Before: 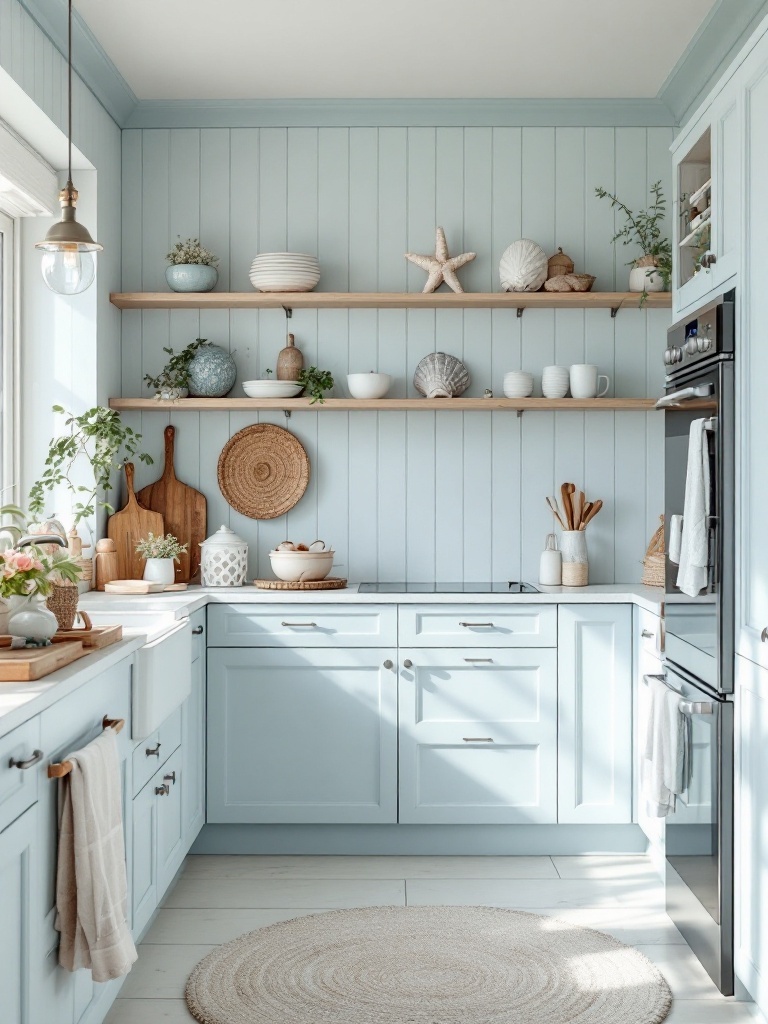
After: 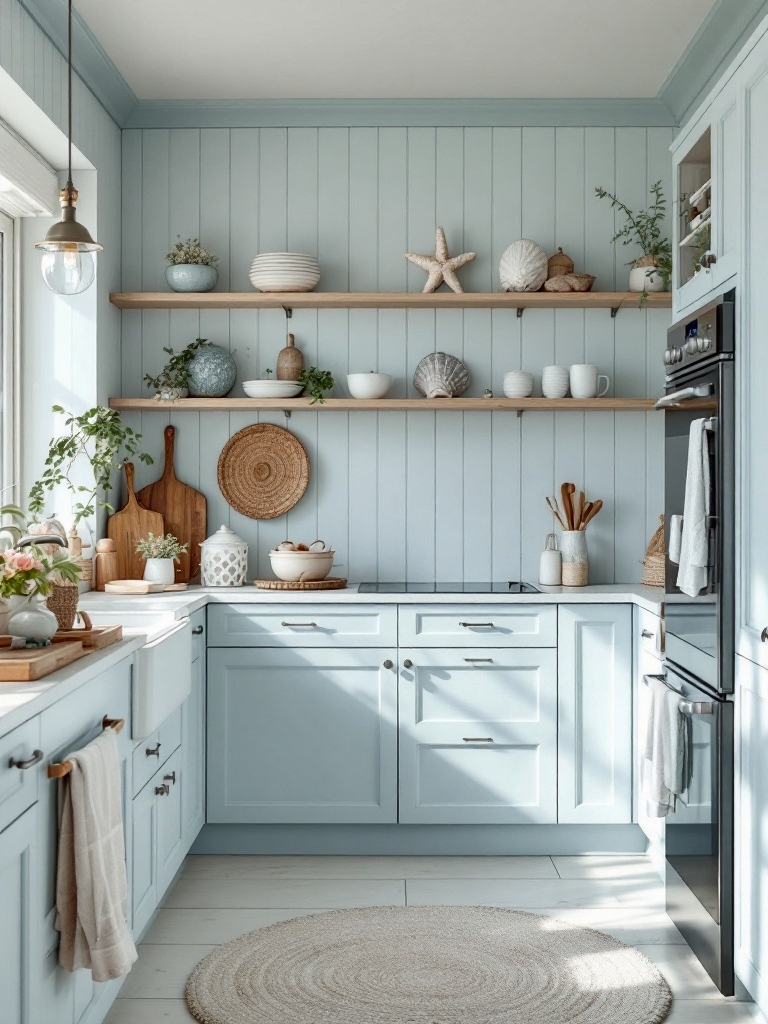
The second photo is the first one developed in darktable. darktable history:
shadows and highlights: soften with gaussian
levels: mode automatic, levels [0, 0.476, 0.951]
